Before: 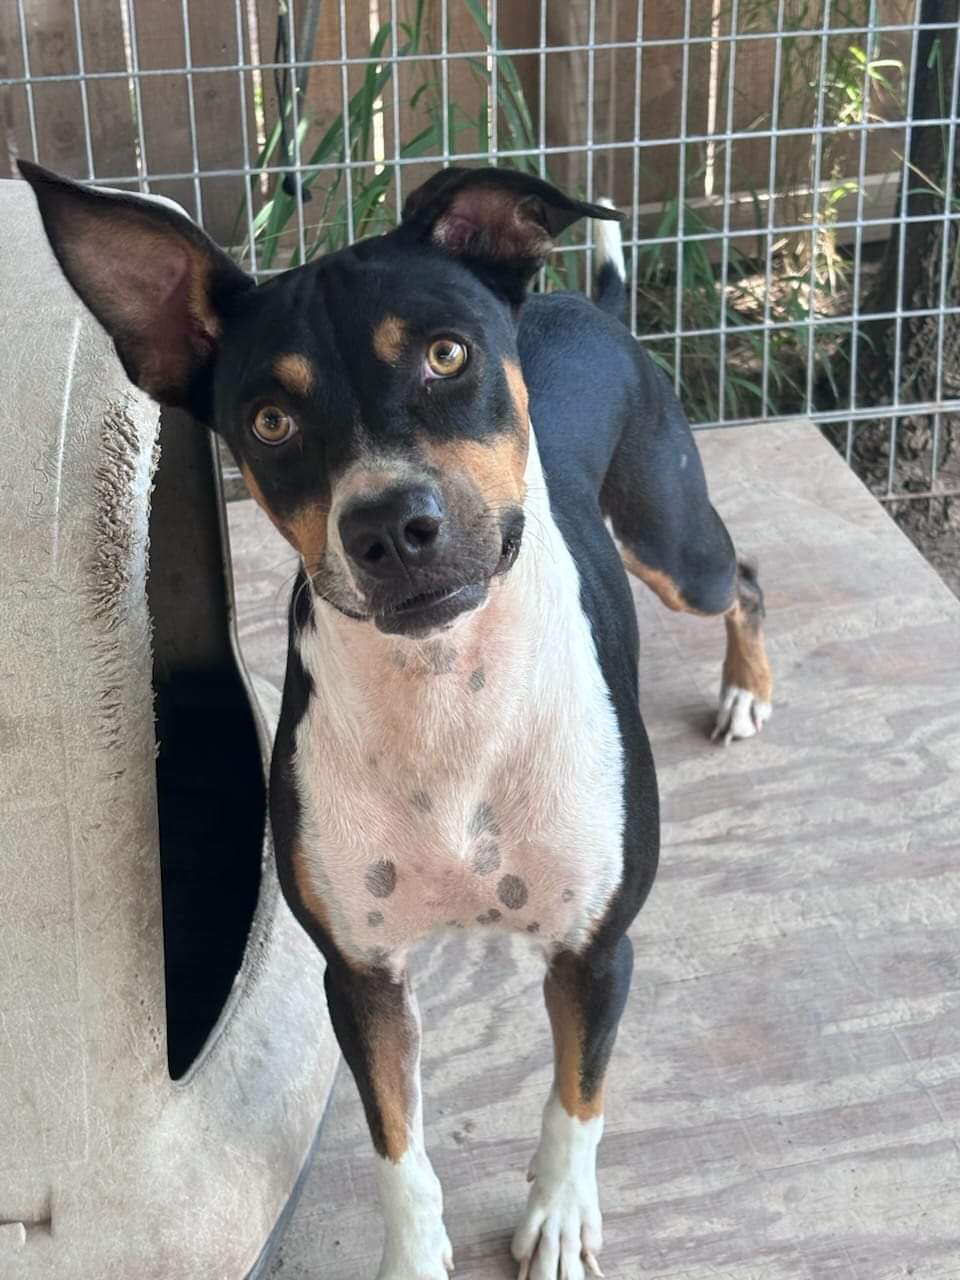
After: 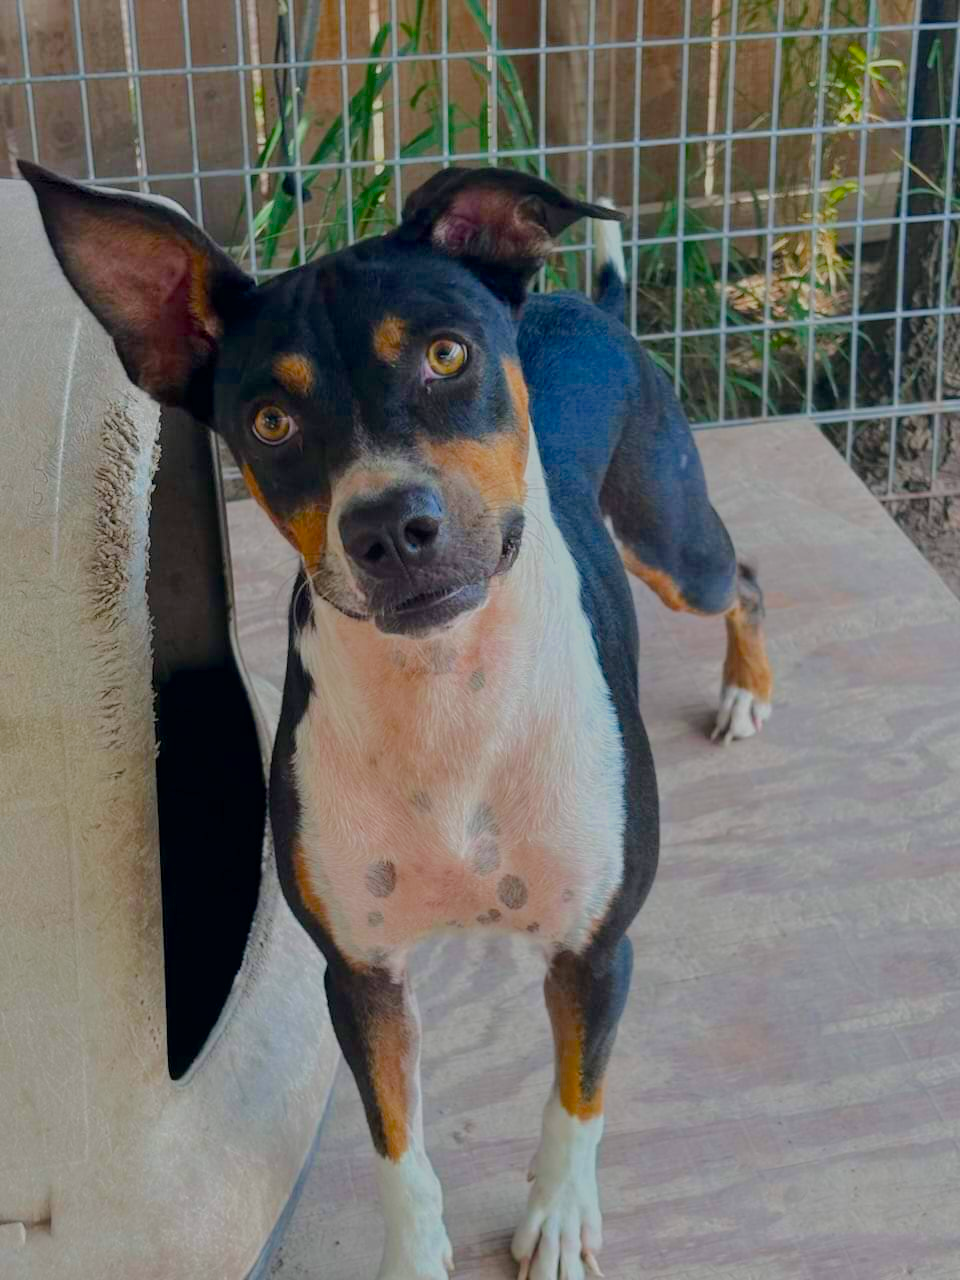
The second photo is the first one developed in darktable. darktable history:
color balance rgb: shadows lift › luminance -9.385%, linear chroma grading › shadows 9.835%, linear chroma grading › highlights 9.594%, linear chroma grading › global chroma 15.62%, linear chroma grading › mid-tones 14.959%, perceptual saturation grading › global saturation 31.102%, global vibrance 10.135%, saturation formula JzAzBz (2021)
tone equalizer: -8 EV -0.007 EV, -7 EV 0.019 EV, -6 EV -0.006 EV, -5 EV 0.006 EV, -4 EV -0.038 EV, -3 EV -0.229 EV, -2 EV -0.641 EV, -1 EV -0.992 EV, +0 EV -0.963 EV, edges refinement/feathering 500, mask exposure compensation -1.57 EV, preserve details no
exposure: black level correction 0.001, exposure 0.016 EV, compensate highlight preservation false
